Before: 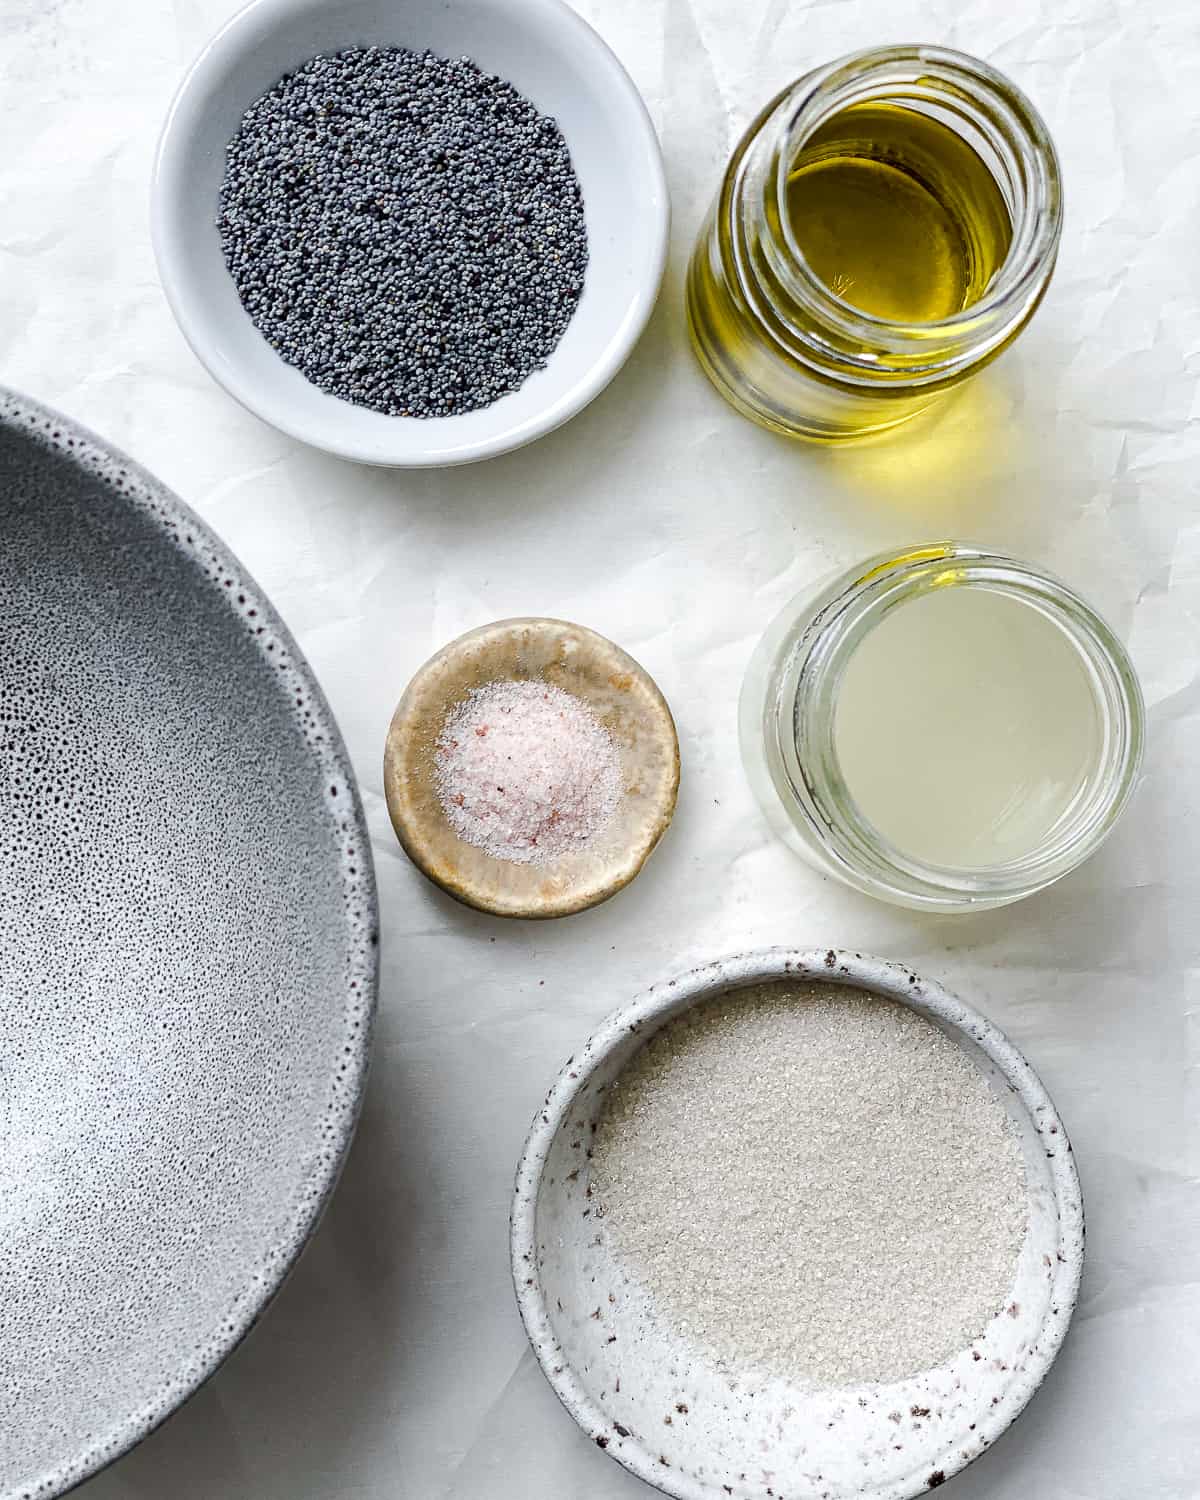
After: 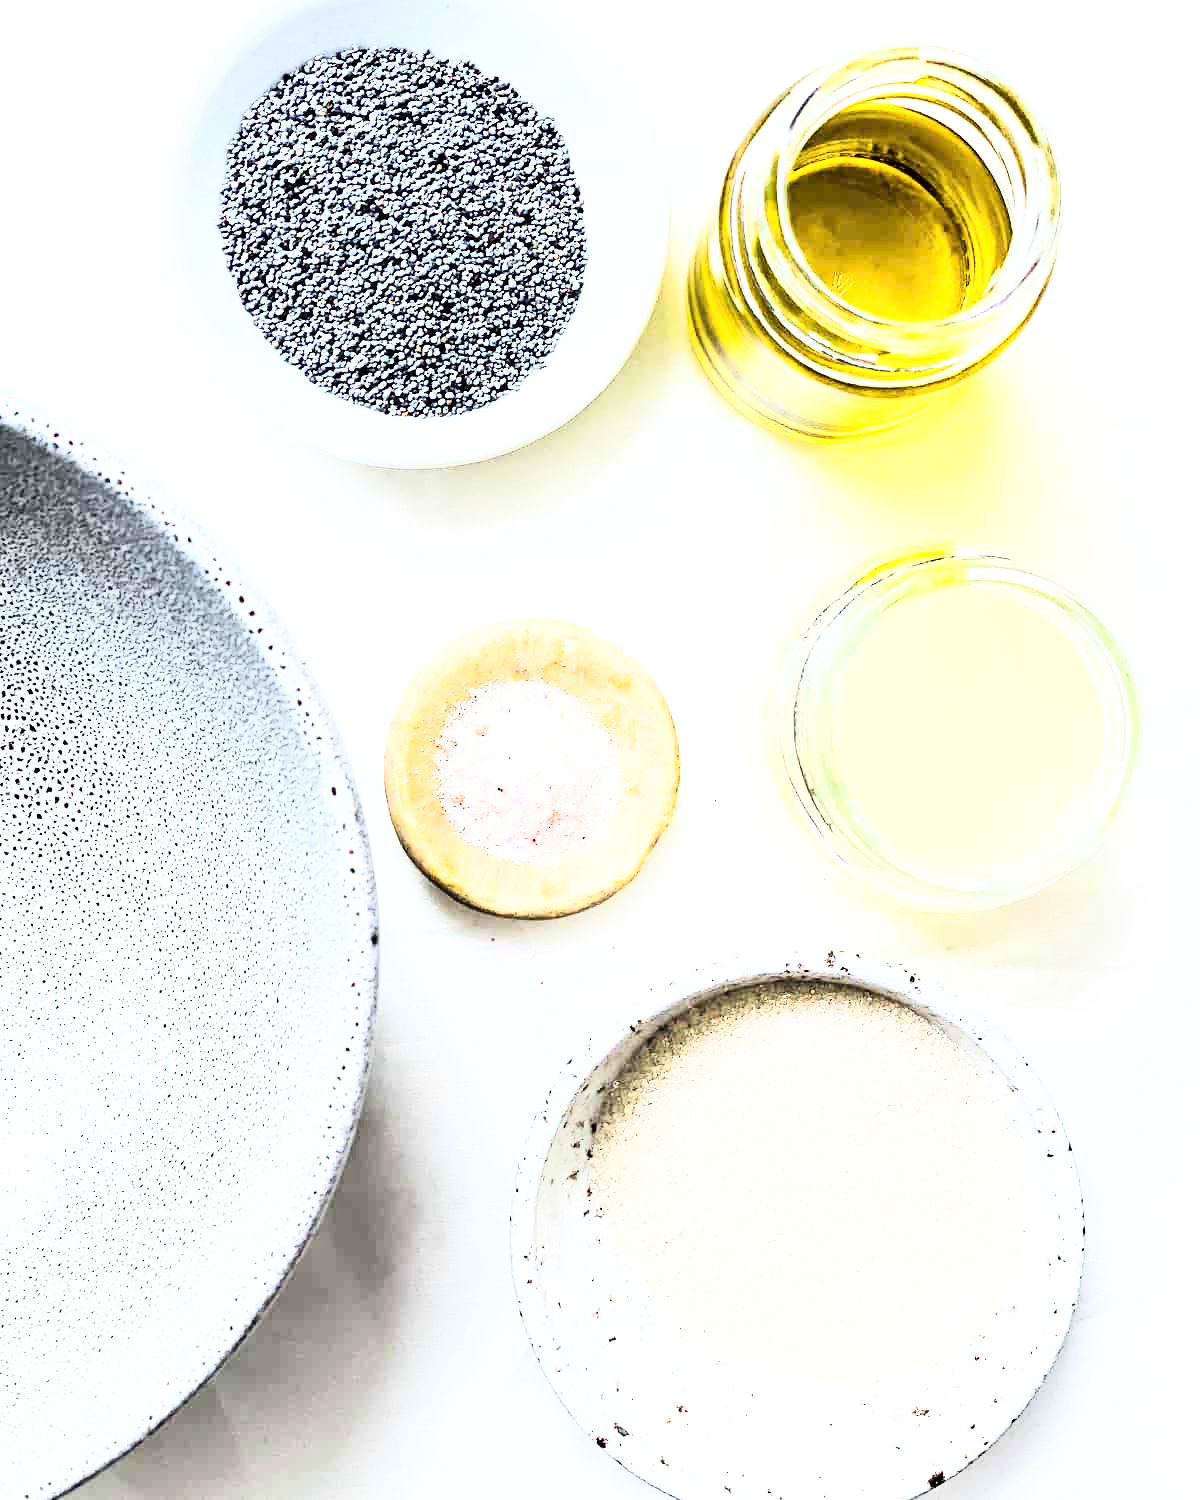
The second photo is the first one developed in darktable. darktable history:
rgb curve: curves: ch0 [(0, 0) (0.21, 0.15) (0.24, 0.21) (0.5, 0.75) (0.75, 0.96) (0.89, 0.99) (1, 1)]; ch1 [(0, 0.02) (0.21, 0.13) (0.25, 0.2) (0.5, 0.67) (0.75, 0.9) (0.89, 0.97) (1, 1)]; ch2 [(0, 0.02) (0.21, 0.13) (0.25, 0.2) (0.5, 0.67) (0.75, 0.9) (0.89, 0.97) (1, 1)], compensate middle gray true
exposure: black level correction 0, exposure 1.1 EV, compensate exposure bias true, compensate highlight preservation false
